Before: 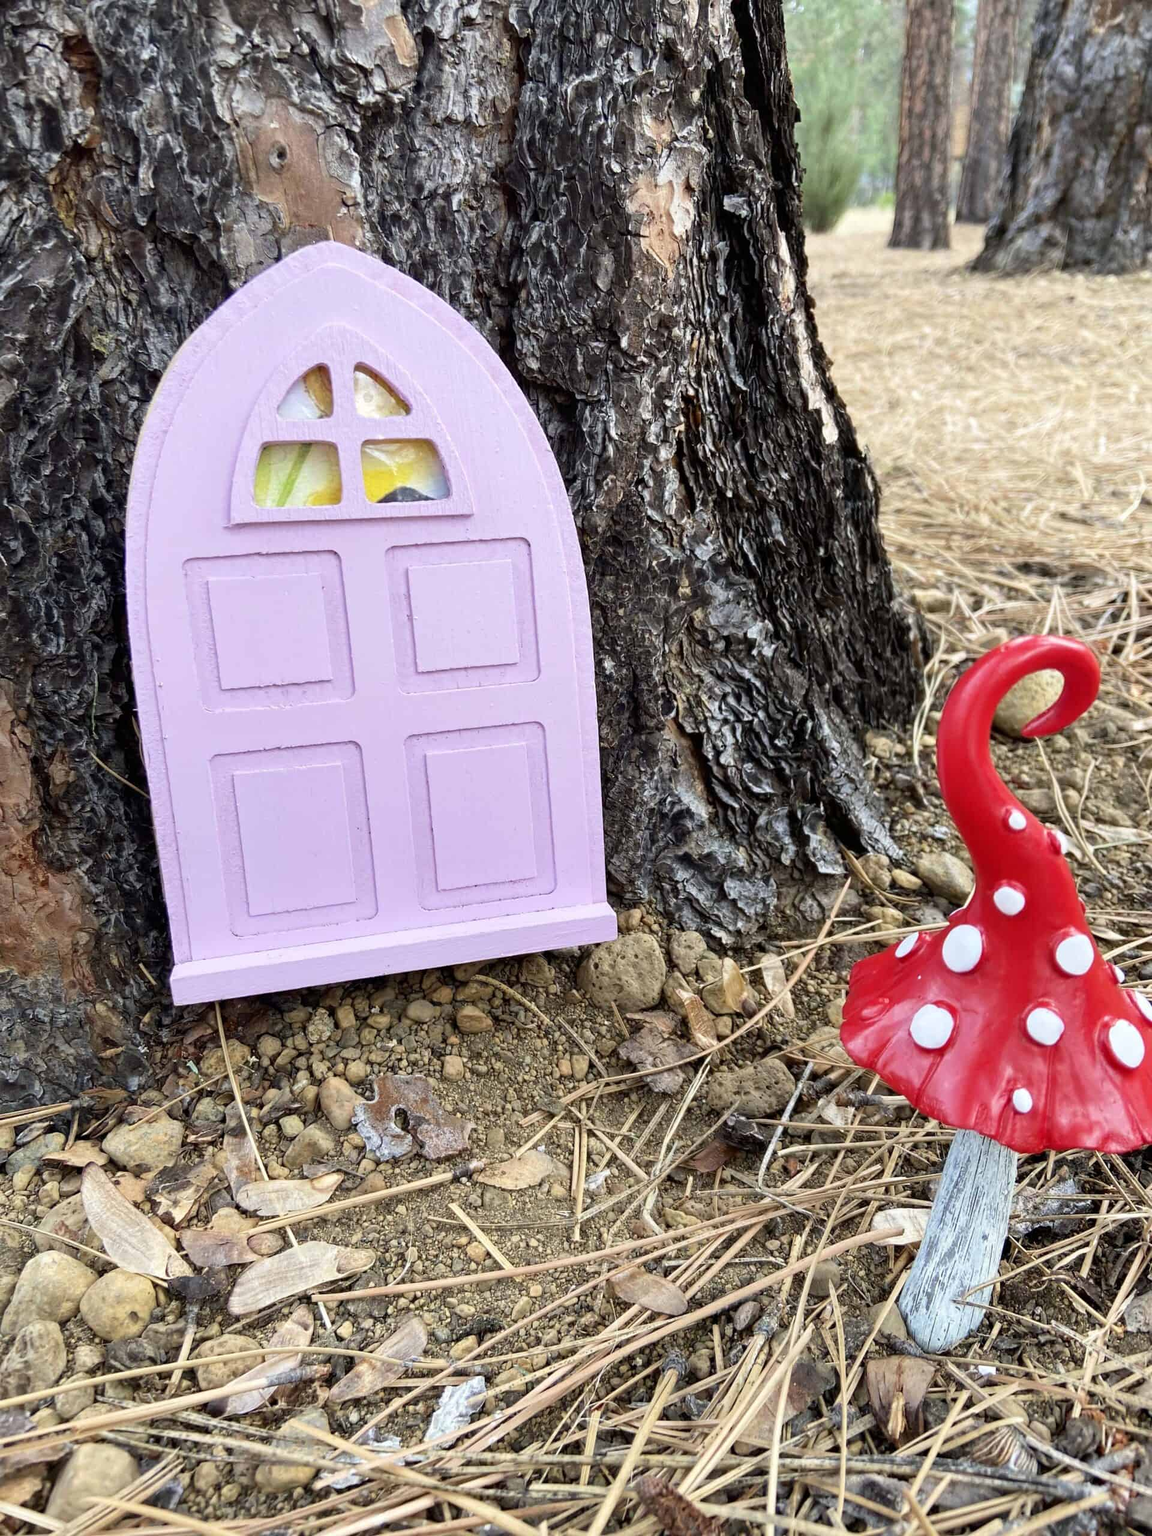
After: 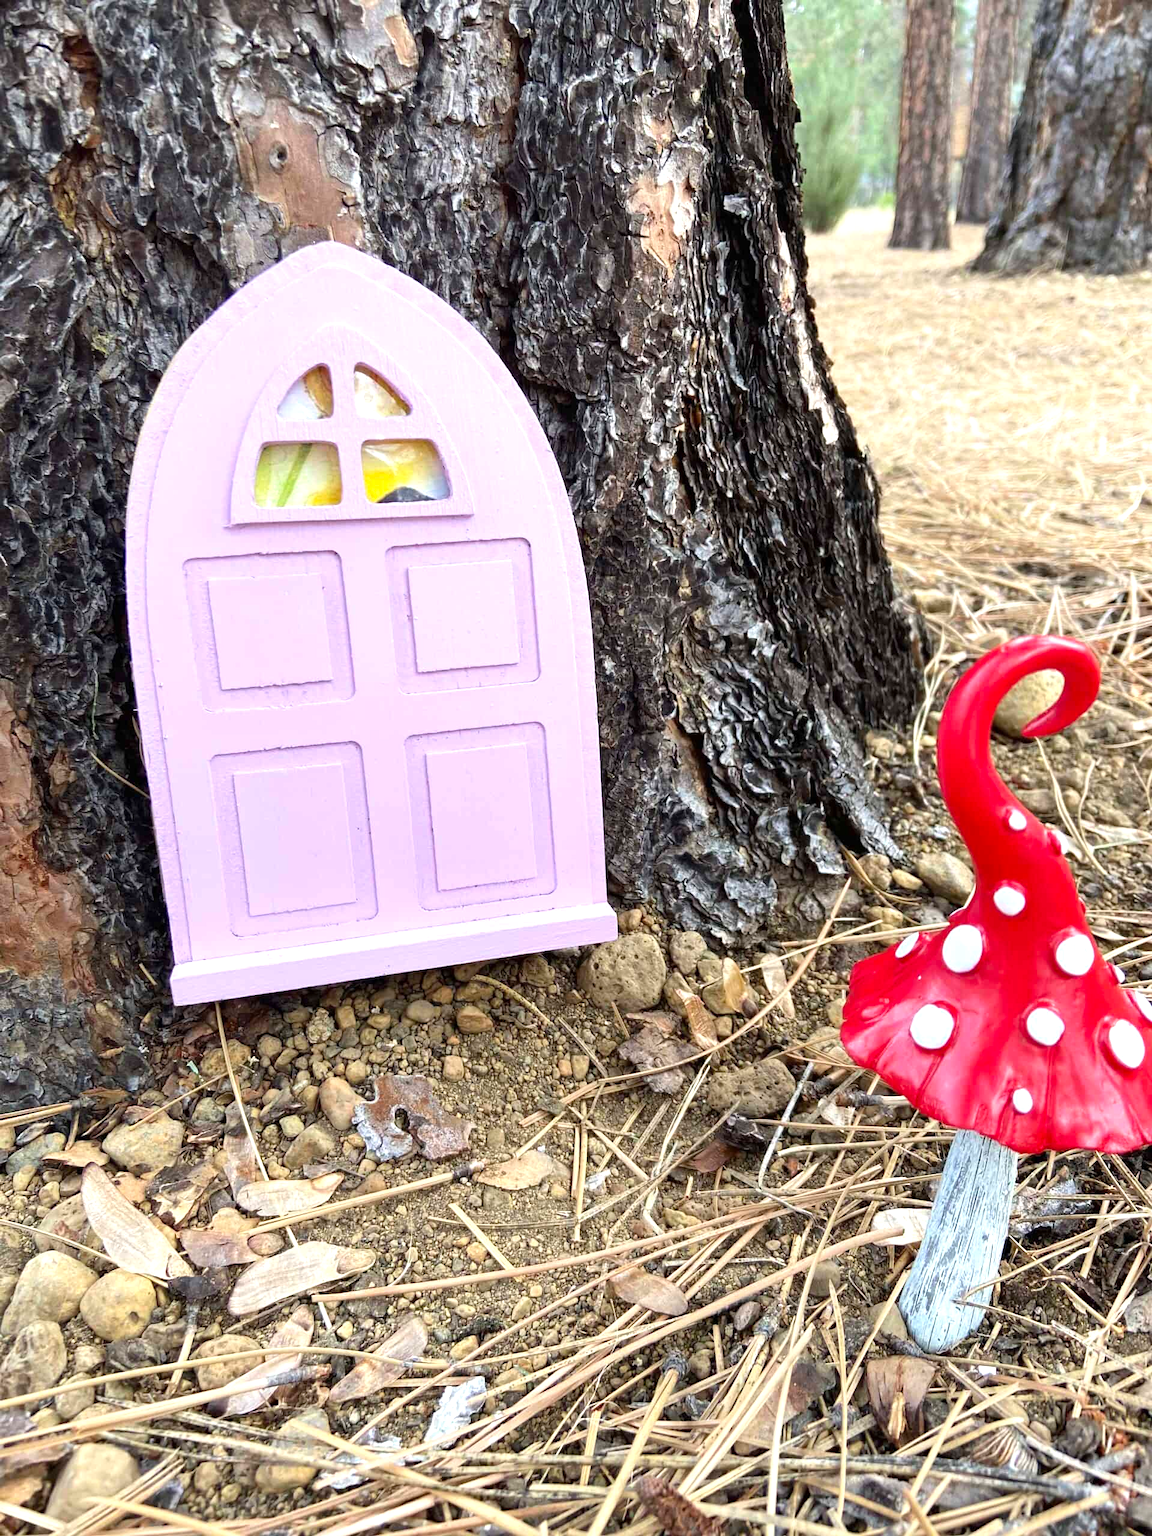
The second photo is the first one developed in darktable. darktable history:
exposure: exposure 0.438 EV, compensate highlight preservation false
